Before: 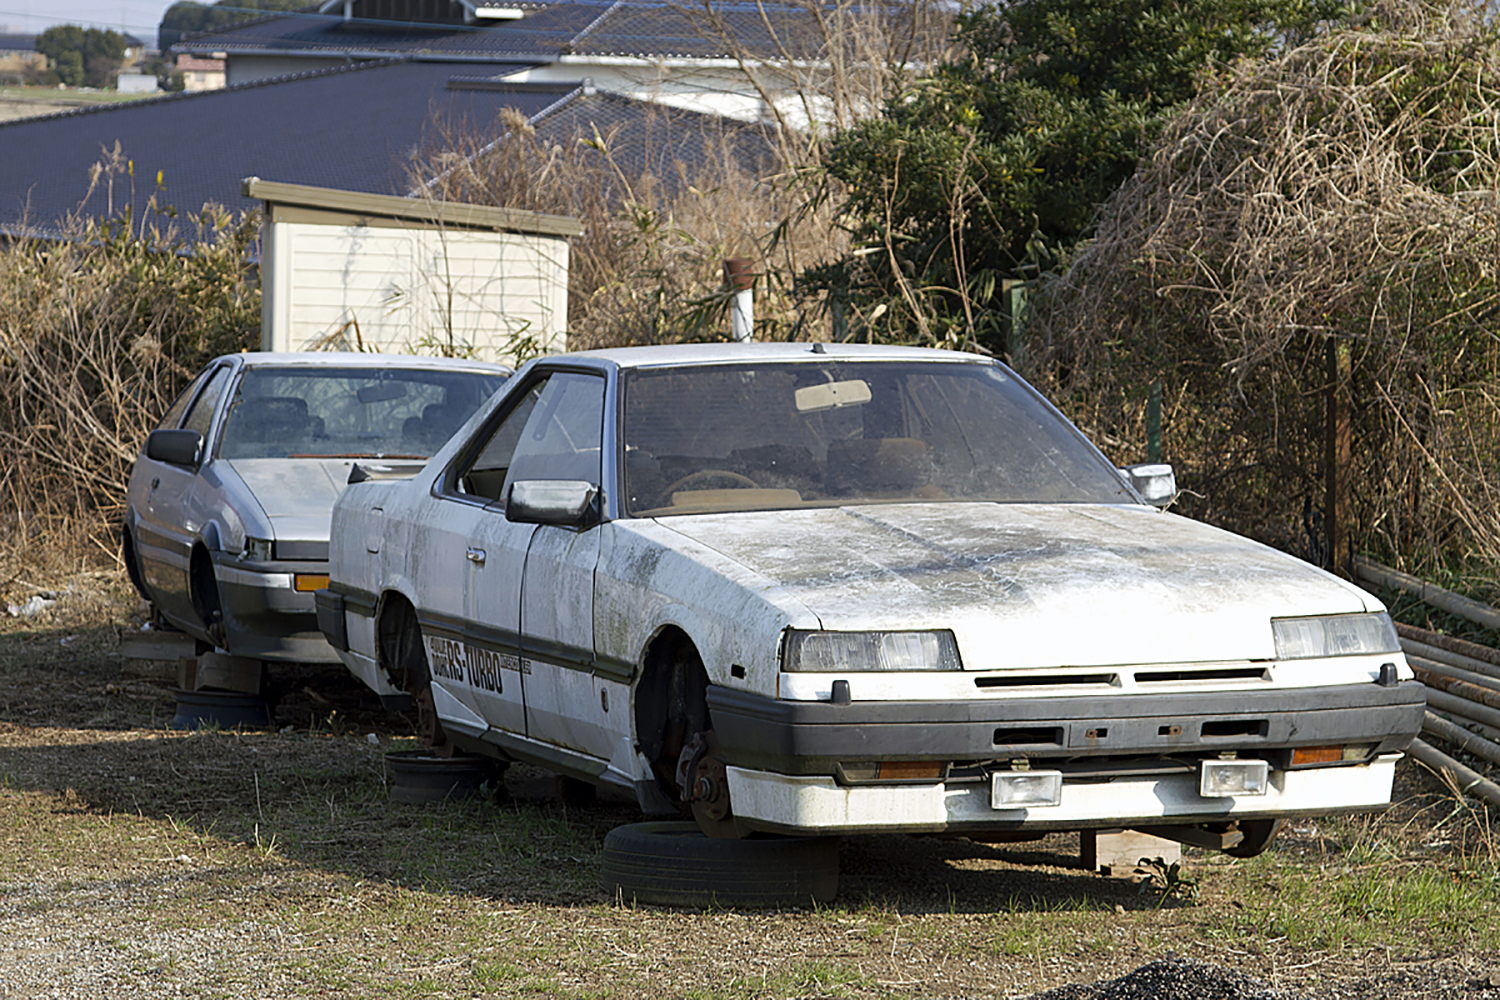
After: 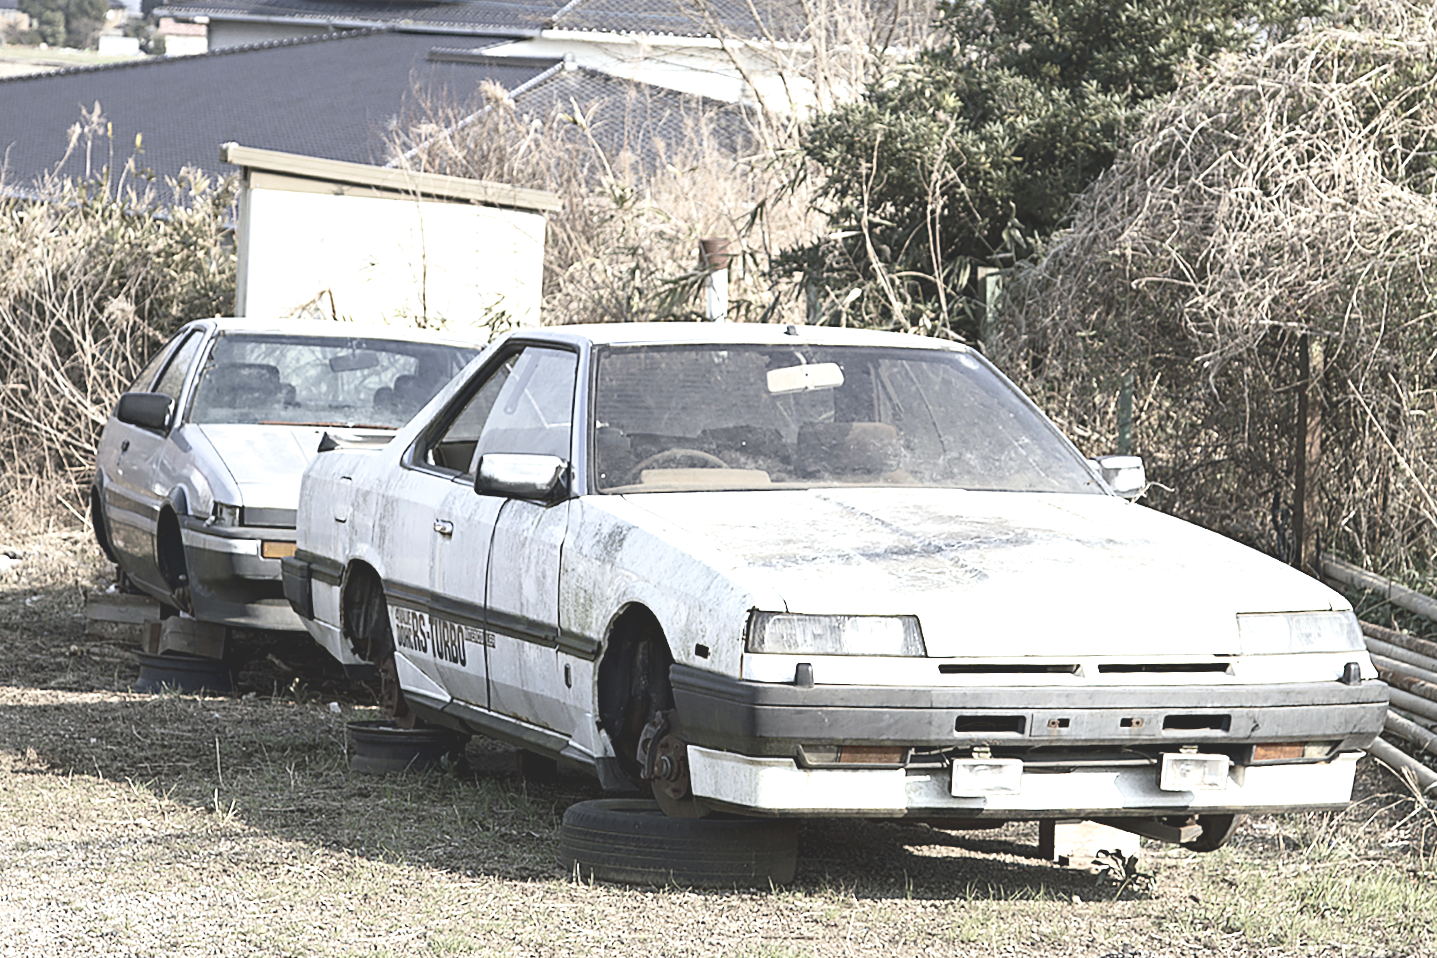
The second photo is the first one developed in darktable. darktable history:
color correction: highlights b* -0.013, saturation 0.311
velvia: strength 29.42%
exposure: black level correction 0, exposure 1.199 EV, compensate highlight preservation false
haze removal: compatibility mode true, adaptive false
crop and rotate: angle -1.68°
tone curve: curves: ch0 [(0, 0) (0.003, 0.156) (0.011, 0.156) (0.025, 0.161) (0.044, 0.164) (0.069, 0.178) (0.1, 0.201) (0.136, 0.229) (0.177, 0.263) (0.224, 0.301) (0.277, 0.355) (0.335, 0.415) (0.399, 0.48) (0.468, 0.561) (0.543, 0.647) (0.623, 0.735) (0.709, 0.819) (0.801, 0.893) (0.898, 0.953) (1, 1)], color space Lab, independent channels, preserve colors none
